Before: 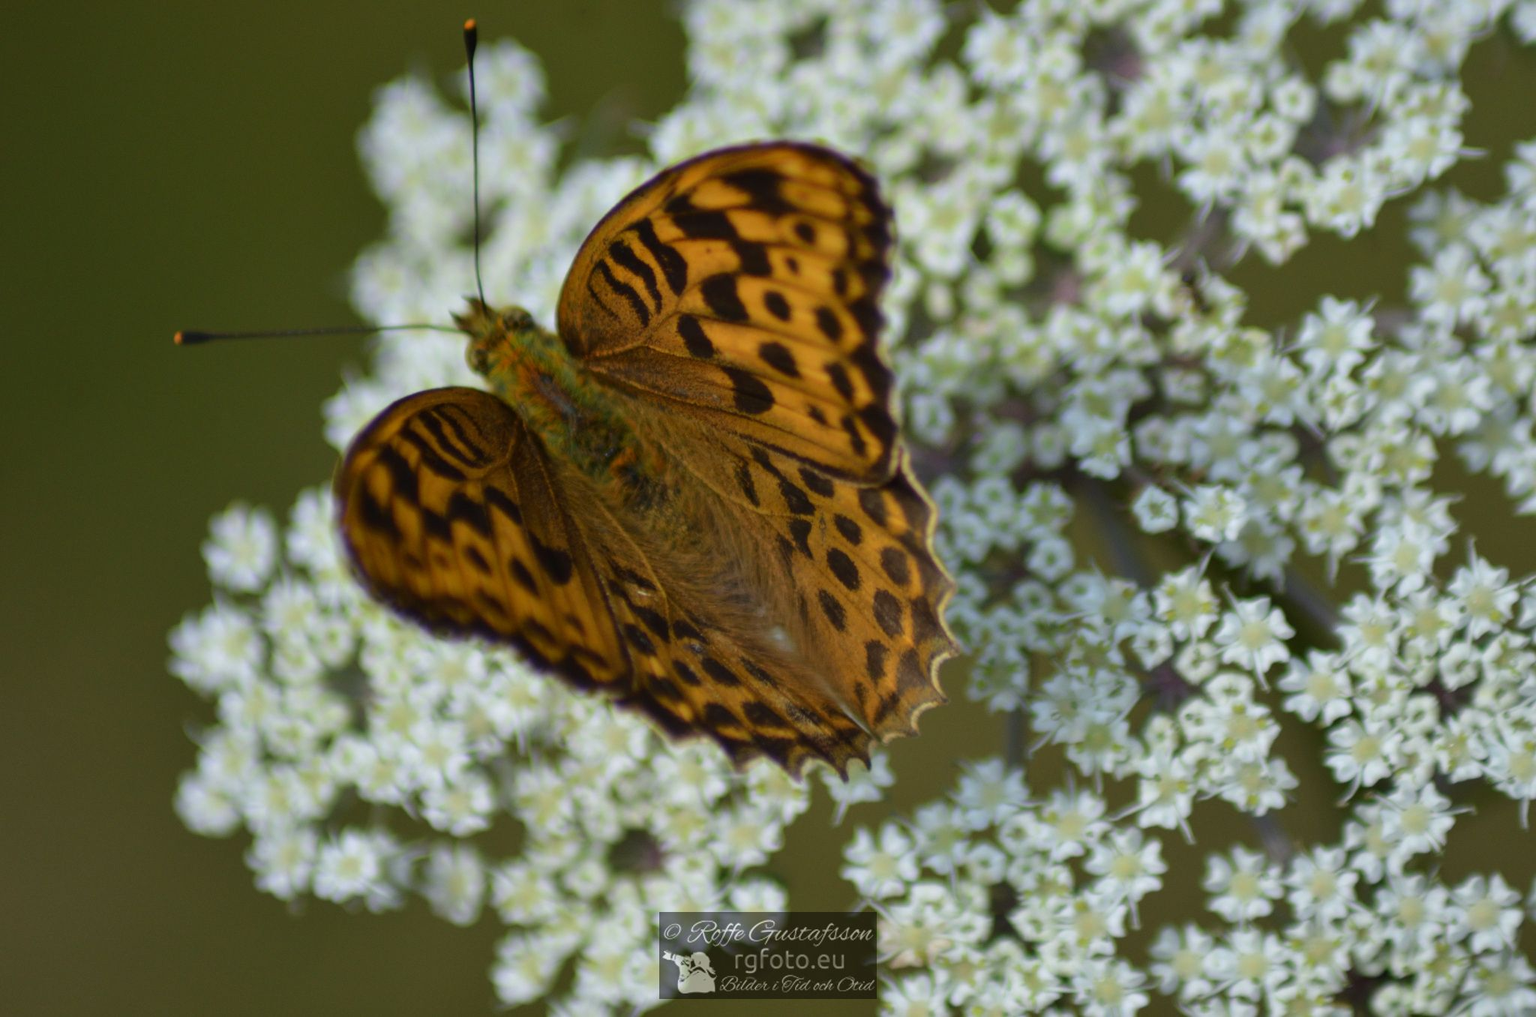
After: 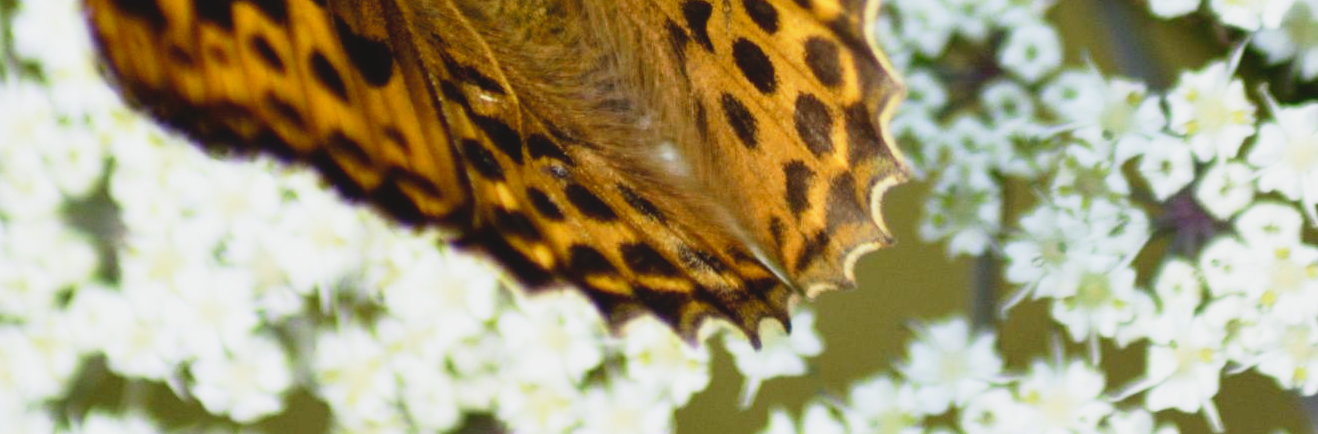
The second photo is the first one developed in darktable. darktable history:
tone equalizer: -8 EV -0.417 EV, -7 EV -0.389 EV, -6 EV -0.333 EV, -5 EV -0.222 EV, -3 EV 0.222 EV, -2 EV 0.333 EV, -1 EV 0.389 EV, +0 EV 0.417 EV, edges refinement/feathering 500, mask exposure compensation -1.57 EV, preserve details no
contrast brightness saturation: contrast -0.1, saturation -0.1
base curve: curves: ch0 [(0, 0) (0.012, 0.01) (0.073, 0.168) (0.31, 0.711) (0.645, 0.957) (1, 1)], preserve colors none
crop: left 18.091%, top 51.13%, right 17.525%, bottom 16.85%
